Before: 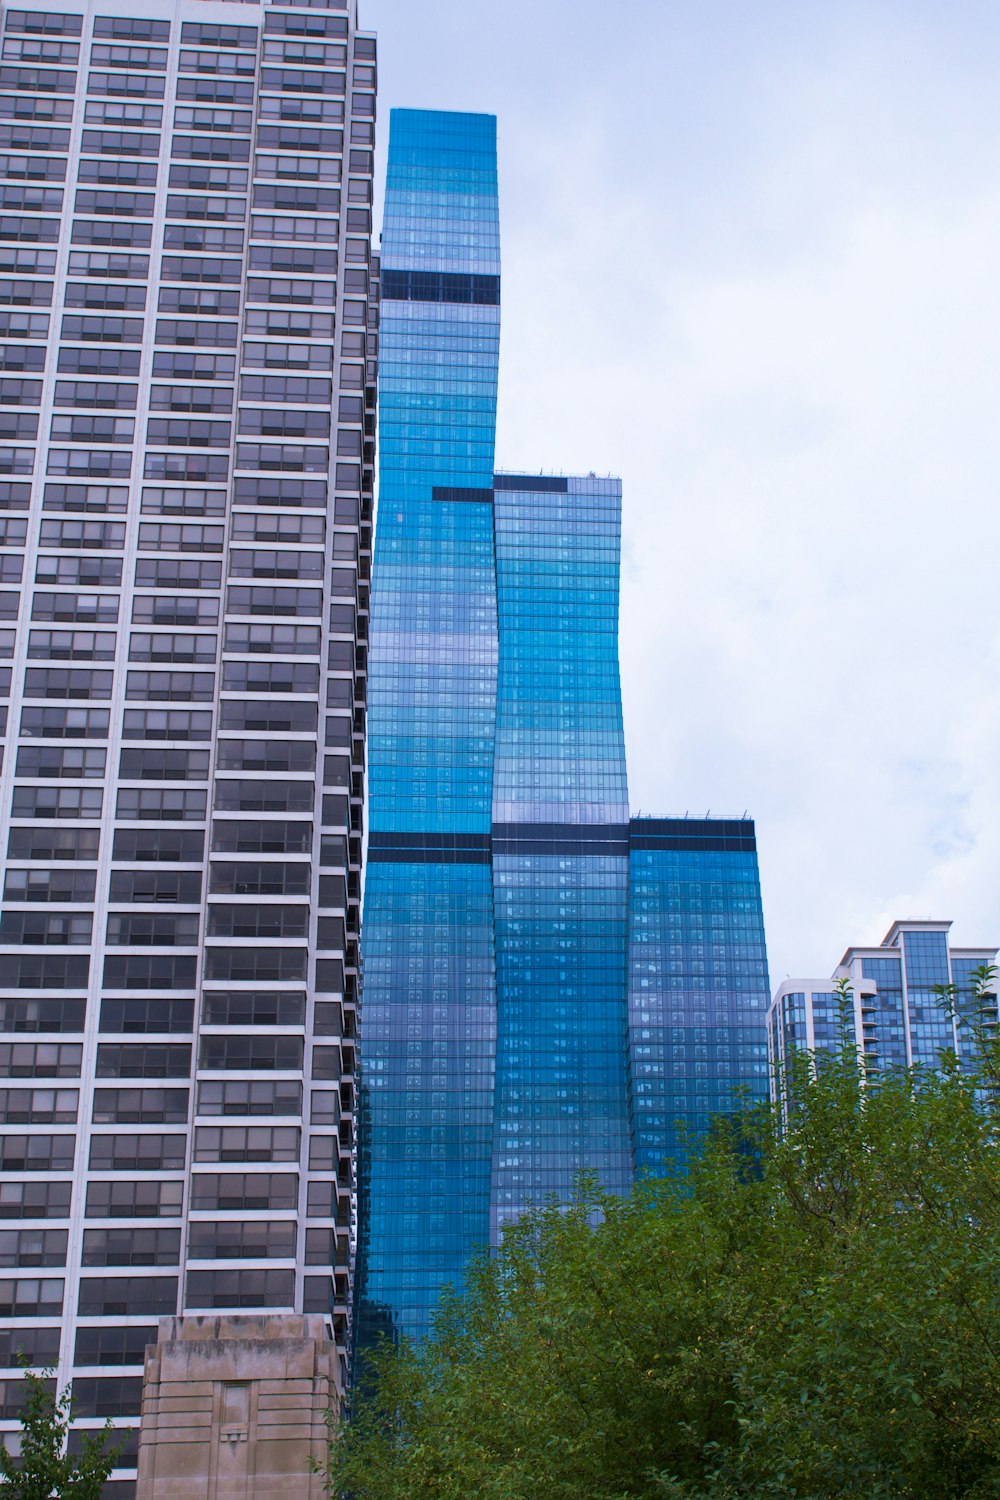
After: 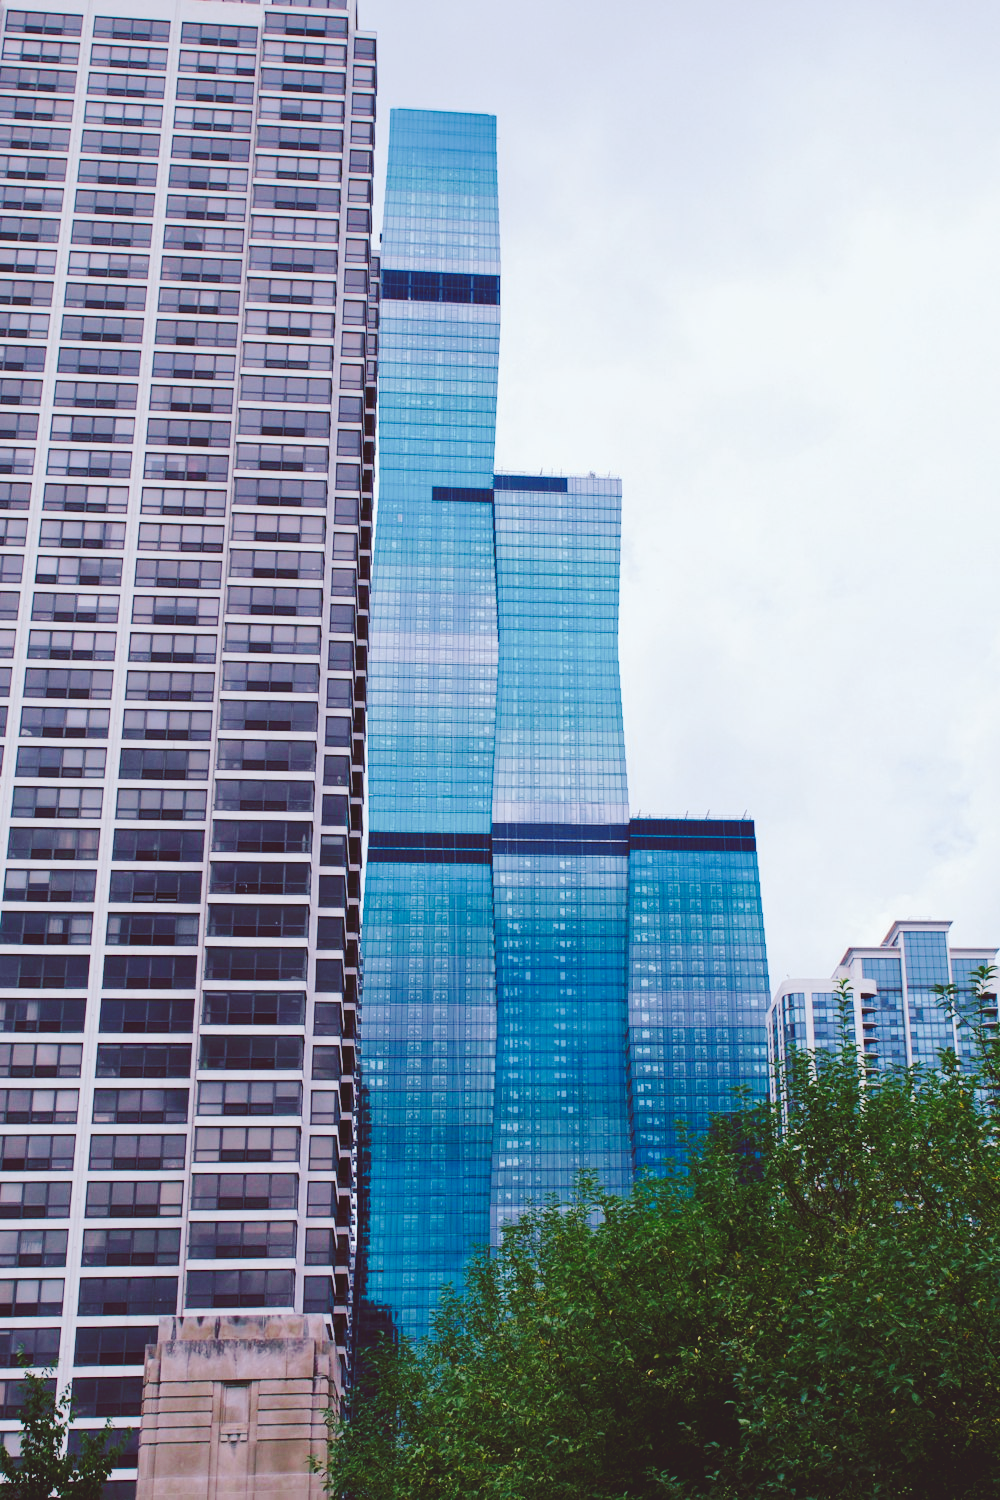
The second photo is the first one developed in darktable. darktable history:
tone curve: curves: ch0 [(0, 0) (0.003, 0.117) (0.011, 0.115) (0.025, 0.116) (0.044, 0.116) (0.069, 0.112) (0.1, 0.113) (0.136, 0.127) (0.177, 0.148) (0.224, 0.191) (0.277, 0.249) (0.335, 0.363) (0.399, 0.479) (0.468, 0.589) (0.543, 0.664) (0.623, 0.733) (0.709, 0.799) (0.801, 0.852) (0.898, 0.914) (1, 1)], preserve colors none
color look up table: target L [97.28, 90.61, 91.44, 84.85, 79.08, 74.21, 70.88, 61.74, 53.73, 52.22, 21.55, 200.71, 77.06, 72.59, 70.52, 53.65, 53.63, 47.23, 46.65, 44.65, 35.8, 24.24, 13.86, 9.041, 5.302, 96.47, 78.23, 79.17, 75.12, 57.48, 56.32, 66.99, 52.3, 51.06, 53.72, 54.69, 33.35, 33.32, 34.09, 27.09, 29.82, 5.71, 4.972, 90.6, 78.6, 69.3, 52.7, 39.33, 29.62], target a [-6.172, -8.435, -19.08, -38.26, -29.19, -2.014, -12.47, -23.91, -42.91, -22.83, -15.15, 0, 19.68, 34.44, 7.881, 52.37, 51.76, 68.21, 17.43, 10.48, 30.88, 29.35, 12.89, 44.38, 33.52, 2.718, 30.89, 7.823, 46.41, 69.45, 18.31, 46.95, 13.16, 42.42, 50.3, 11.82, 12.22, 10.37, 37.37, 0.101, 35.44, 40.78, 33.84, -23.73, -22.13, -23.74, -7.783, -17.06, -3.854], target b [20.75, 3.584, 30.4, 27.79, 9.032, 36.43, 65.8, 7.7, 29.57, 21.39, 13.89, -0.001, 69.18, 40.05, 1.98, 26.54, 48.72, 14.82, 38.48, 24.33, 60.87, 40.92, 23.12, -7.278, 8.264, -1.428, -1.39, -19.26, -21.97, -26.4, -36.33, -41.78, -6.285, 1.133, -29.39, -63.23, -20.68, -51.15, -58.67, -2.514, -12.35, -43.52, -15.45, -10.05, -26.36, -10.42, -29.96, -4.874, -15.53], num patches 49
